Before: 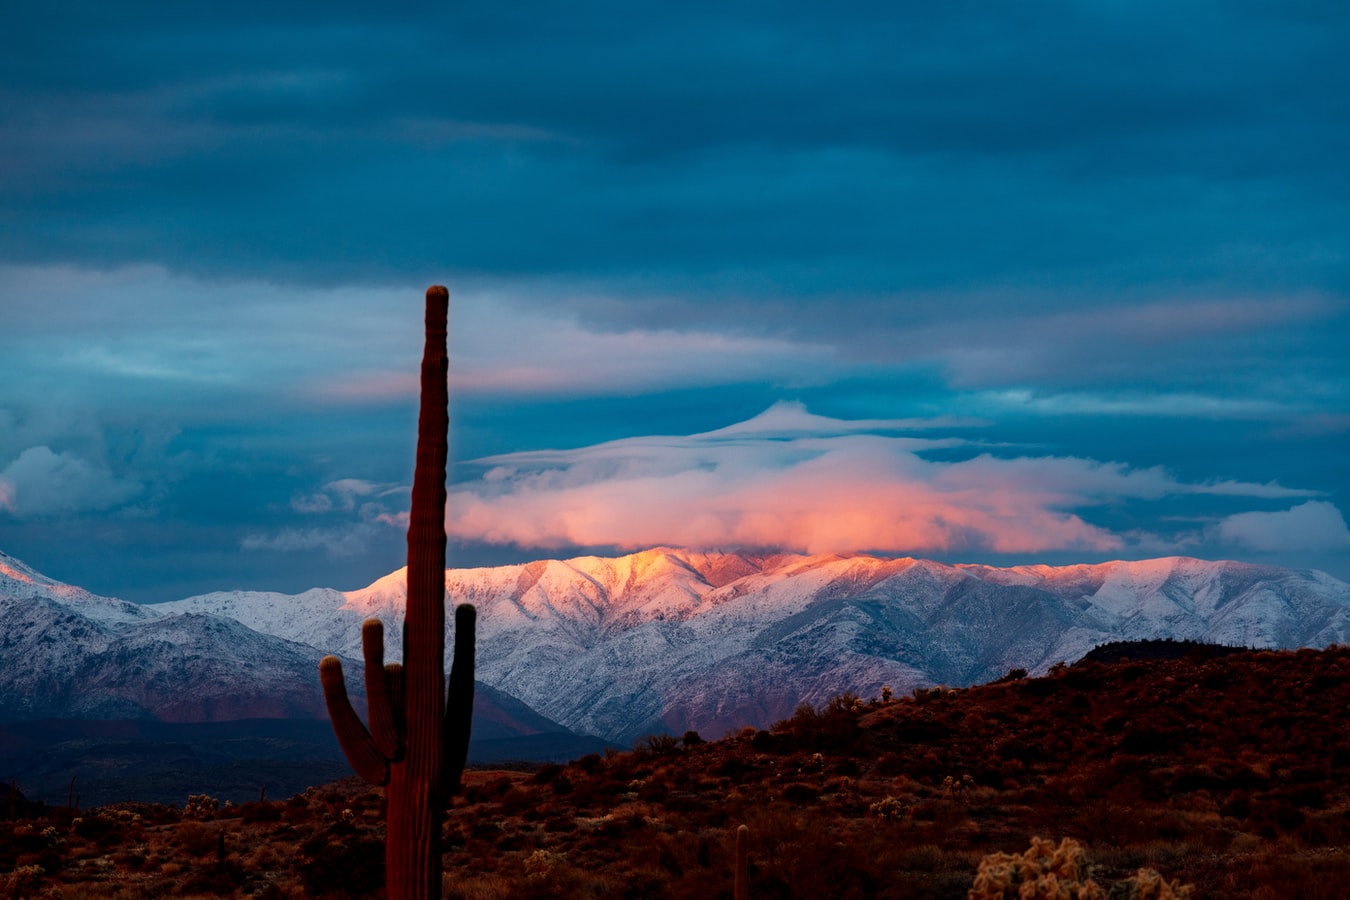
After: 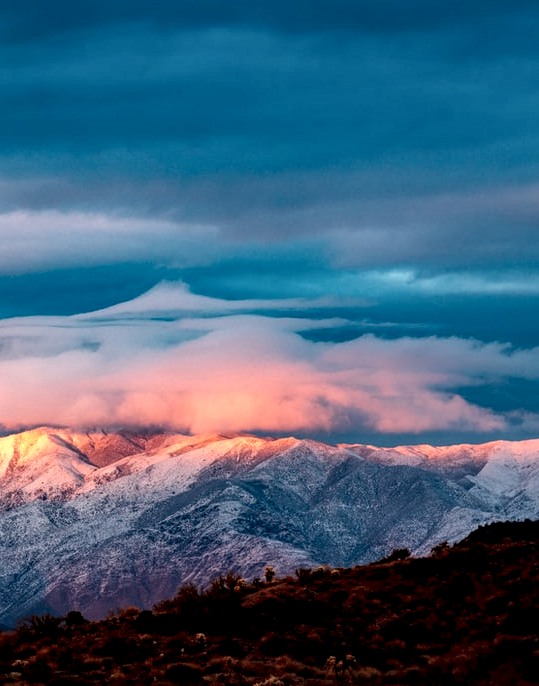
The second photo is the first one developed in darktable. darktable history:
local contrast: highlights 79%, shadows 56%, detail 175%, midtone range 0.428
crop: left 45.721%, top 13.393%, right 14.118%, bottom 10.01%
